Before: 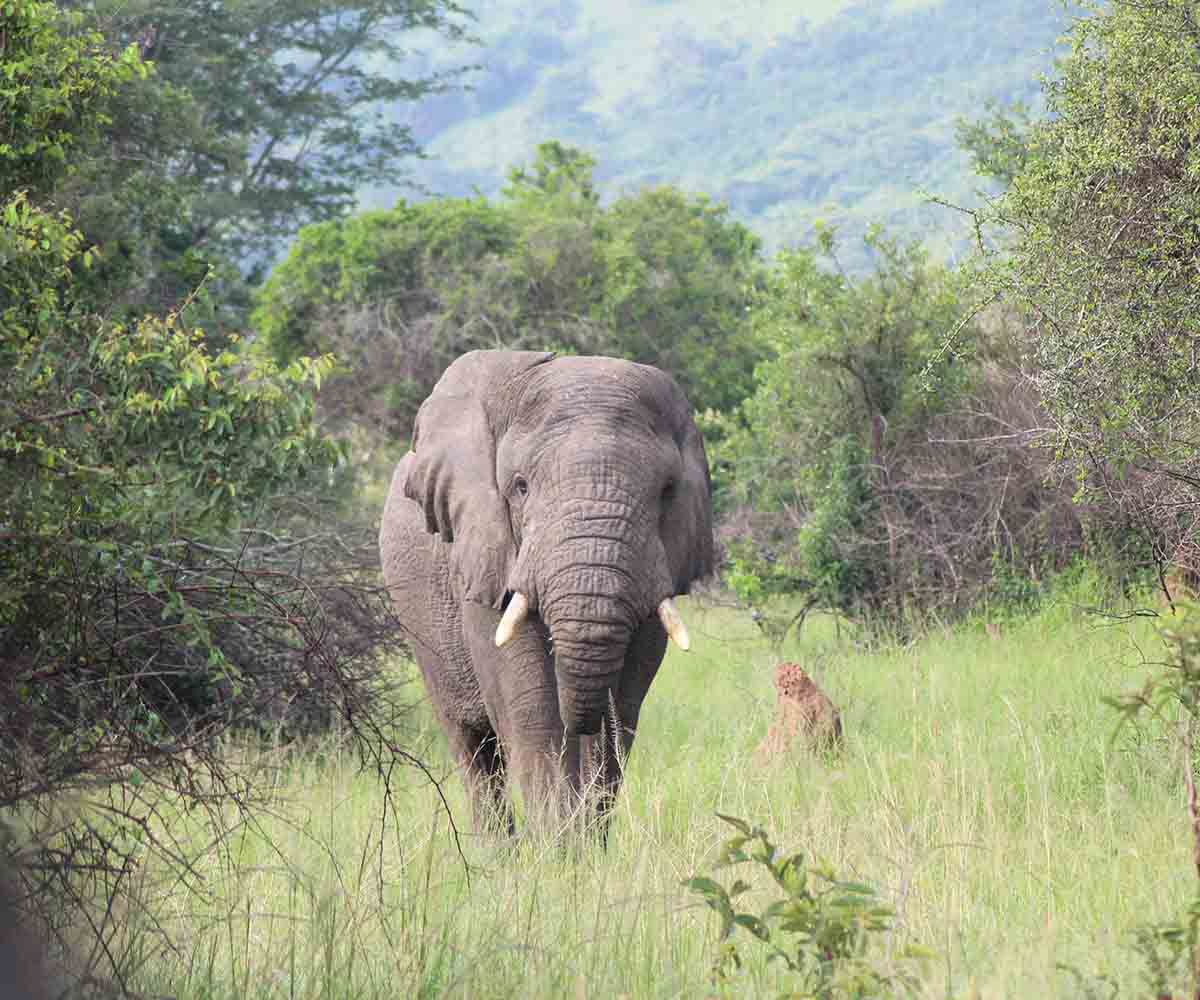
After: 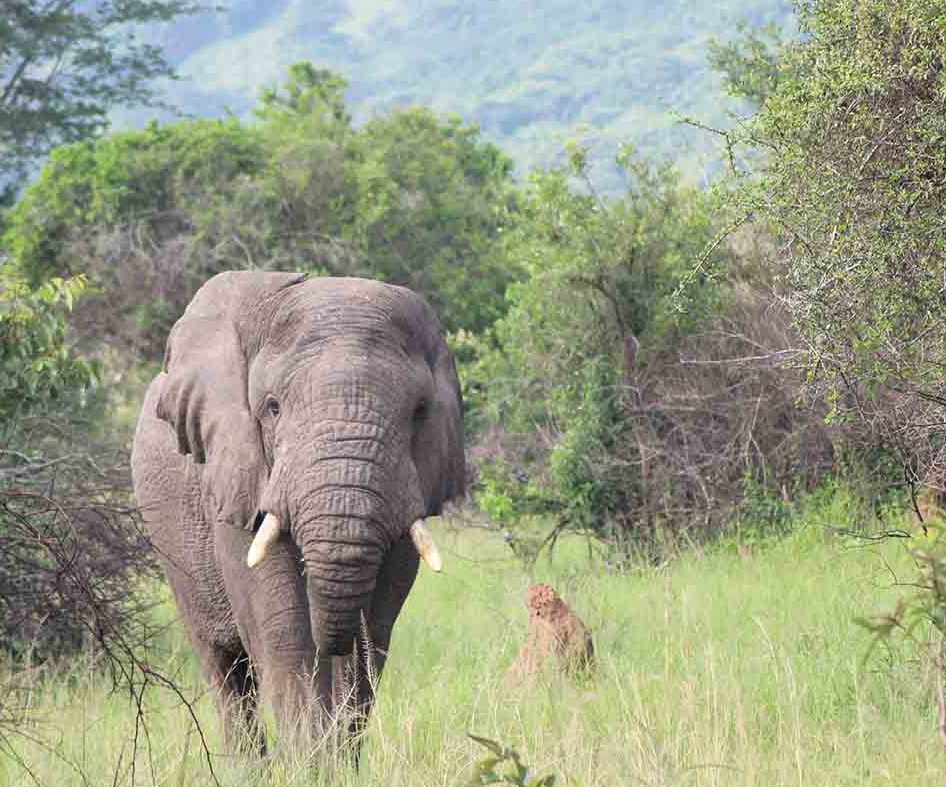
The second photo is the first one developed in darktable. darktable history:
exposure: exposure 0 EV, compensate highlight preservation false
crop and rotate: left 20.74%, top 7.912%, right 0.375%, bottom 13.378%
